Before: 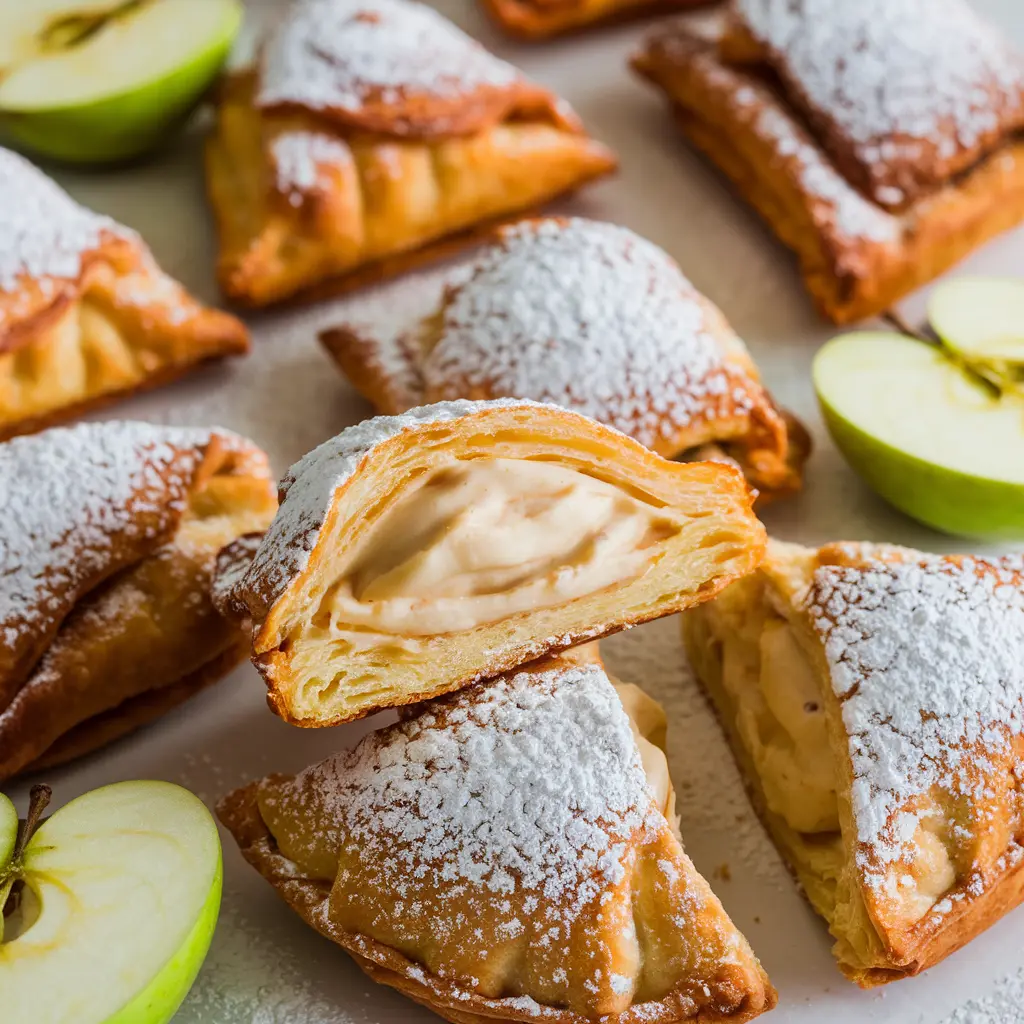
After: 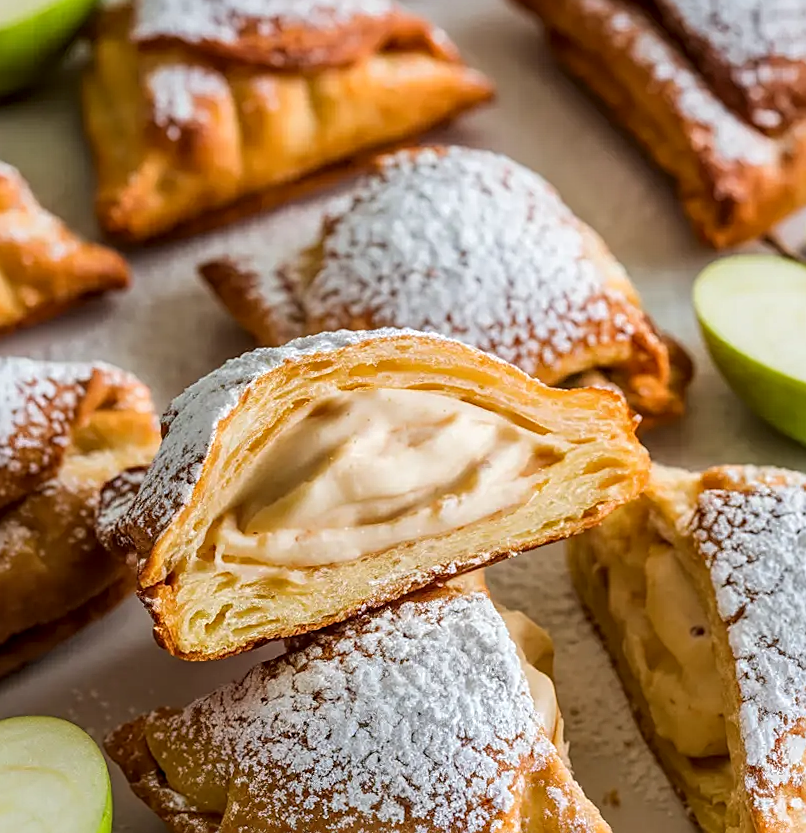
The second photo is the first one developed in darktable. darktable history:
rotate and perspective: rotation -1°, crop left 0.011, crop right 0.989, crop top 0.025, crop bottom 0.975
sharpen: on, module defaults
crop: left 11.225%, top 5.381%, right 9.565%, bottom 10.314%
local contrast: detail 130%
